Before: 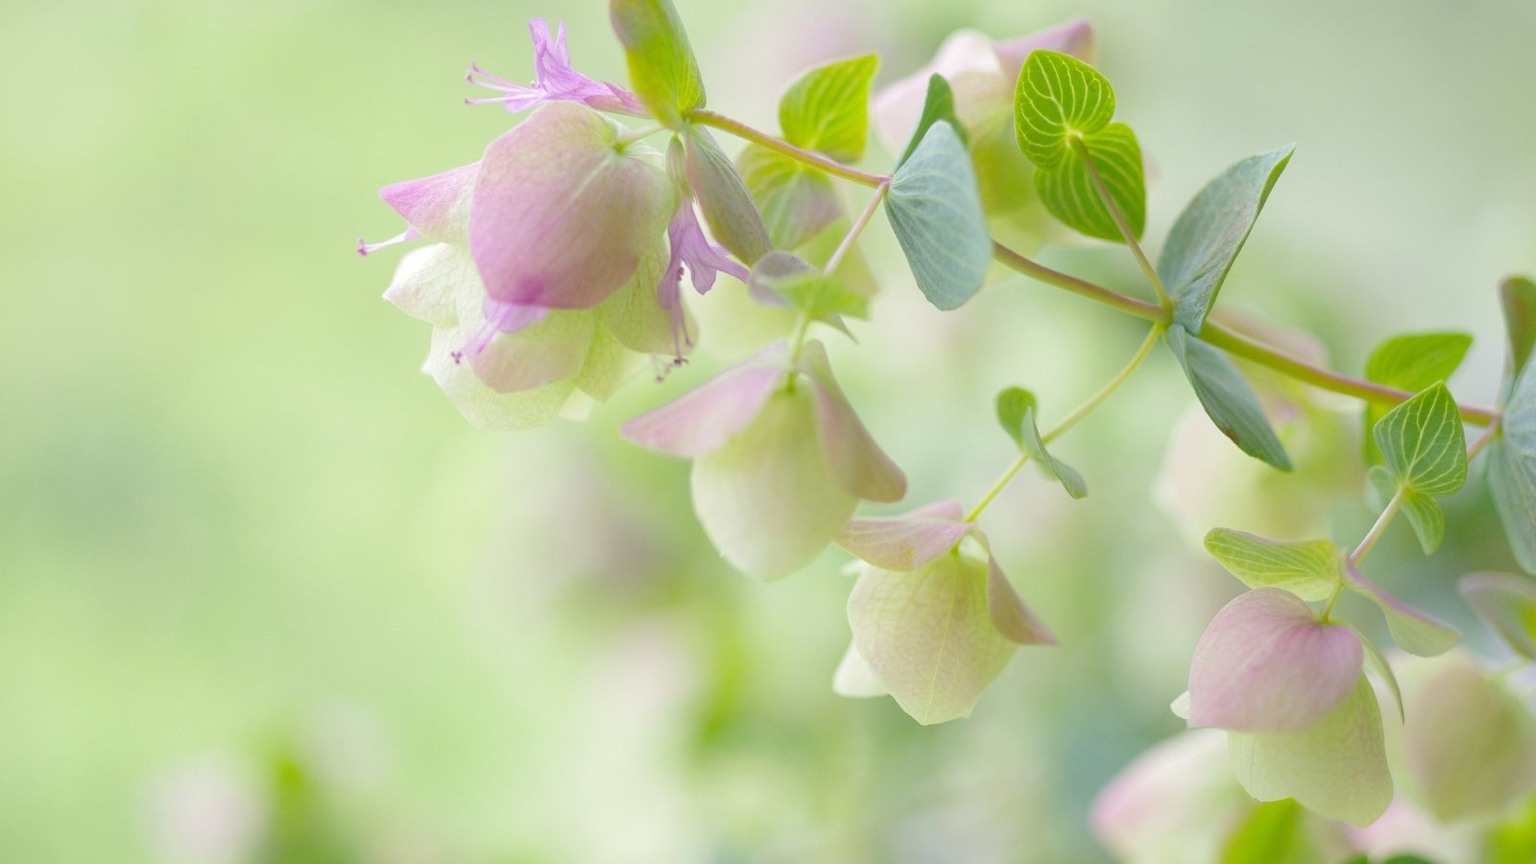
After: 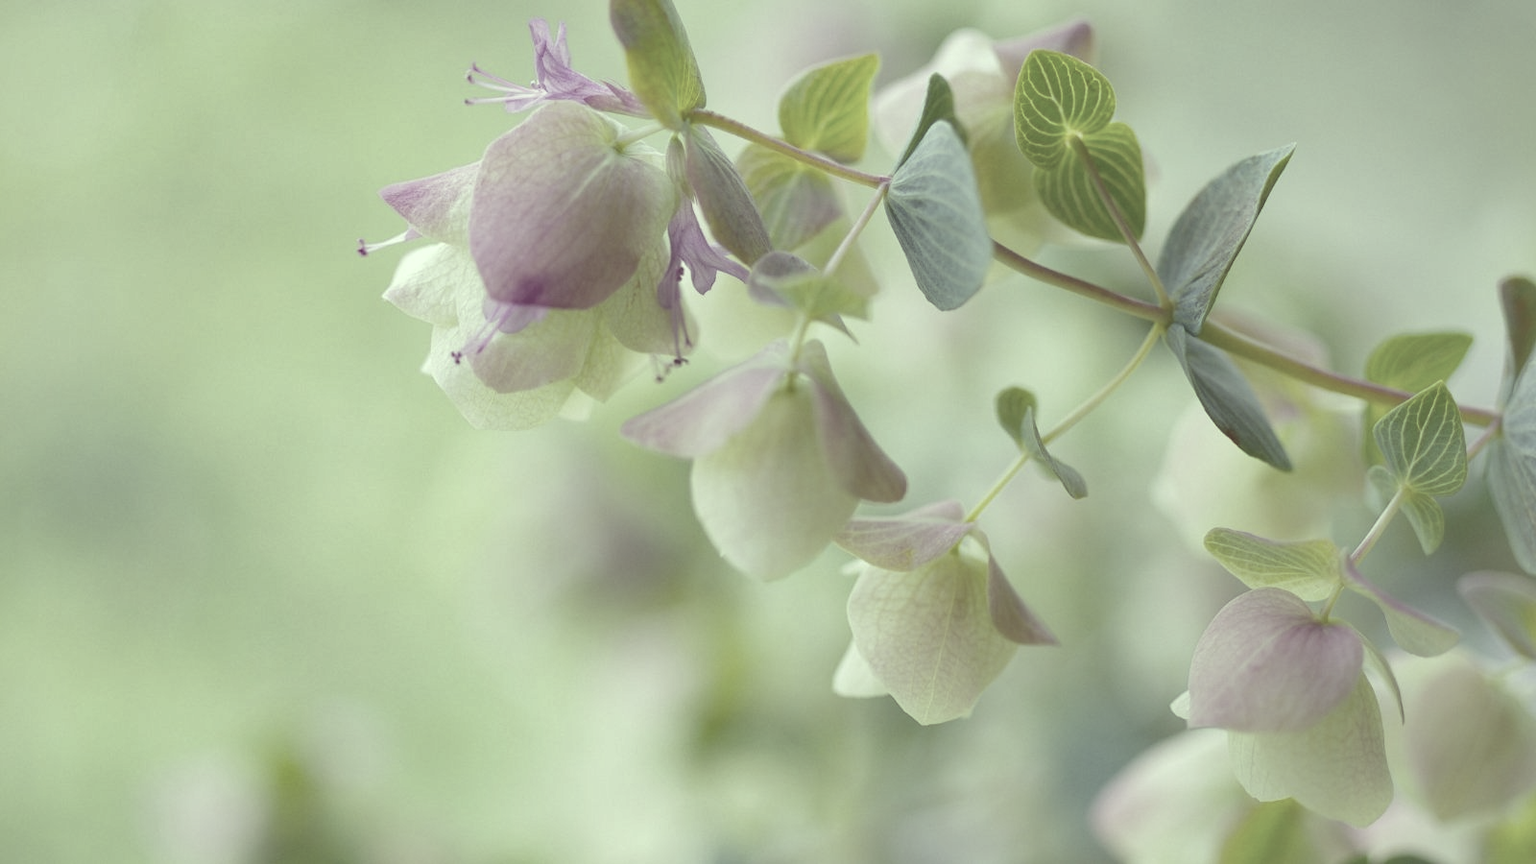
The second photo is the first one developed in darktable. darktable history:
color correction: highlights a* -20.17, highlights b* 20.27, shadows a* 20.03, shadows b* -20.46, saturation 0.43
shadows and highlights: soften with gaussian
